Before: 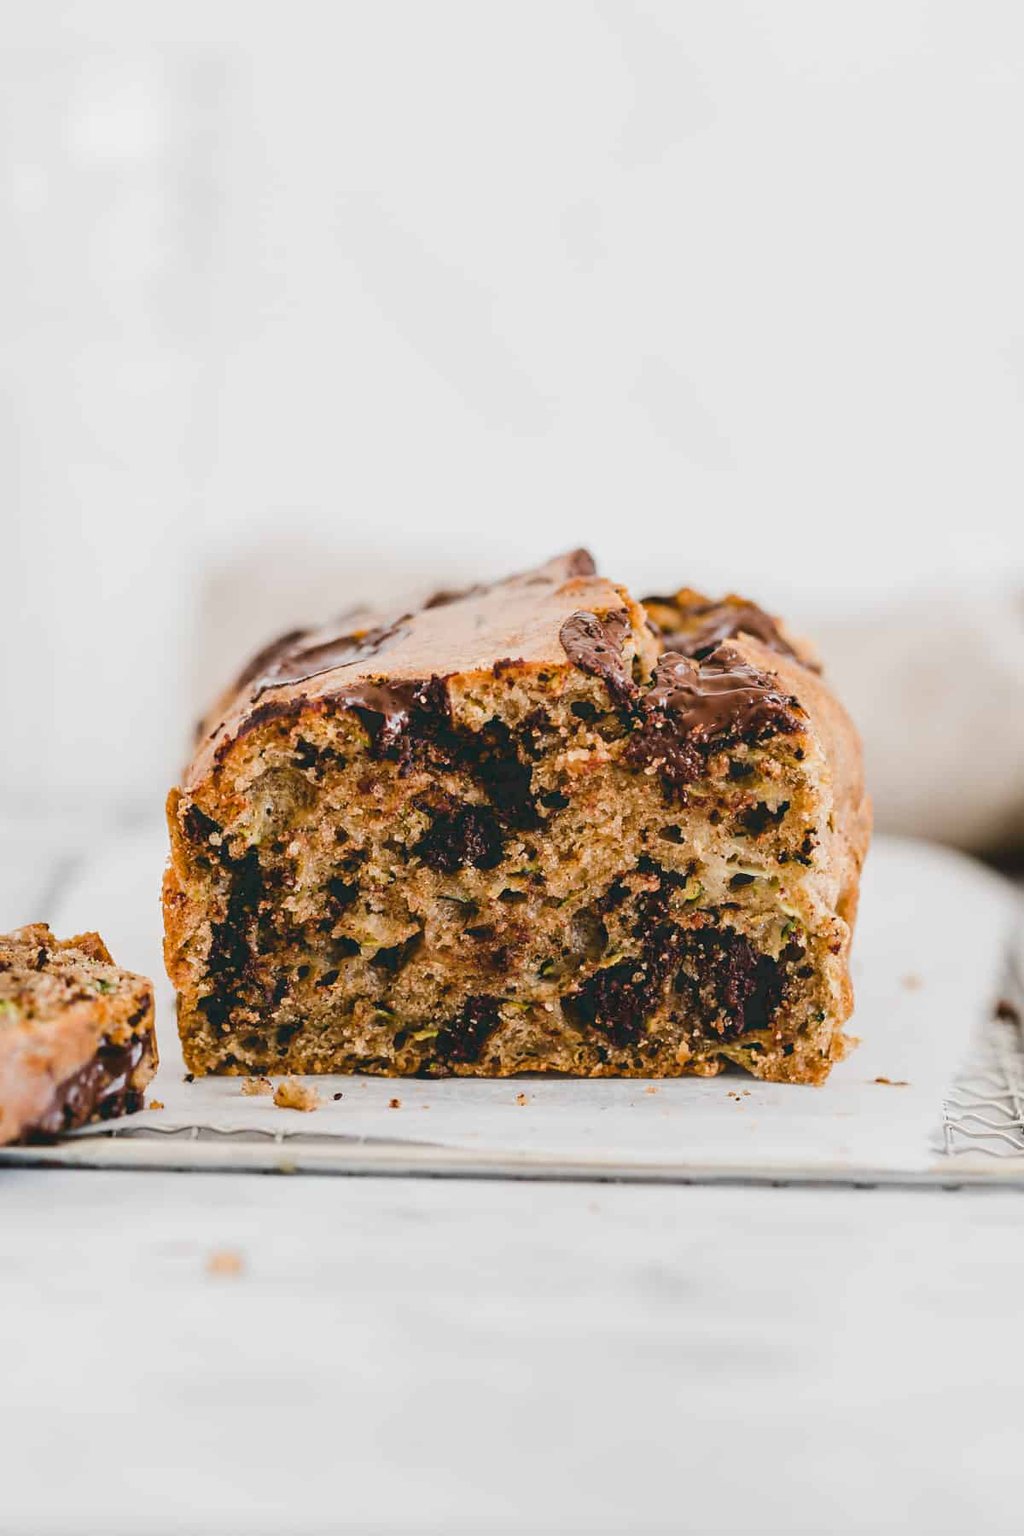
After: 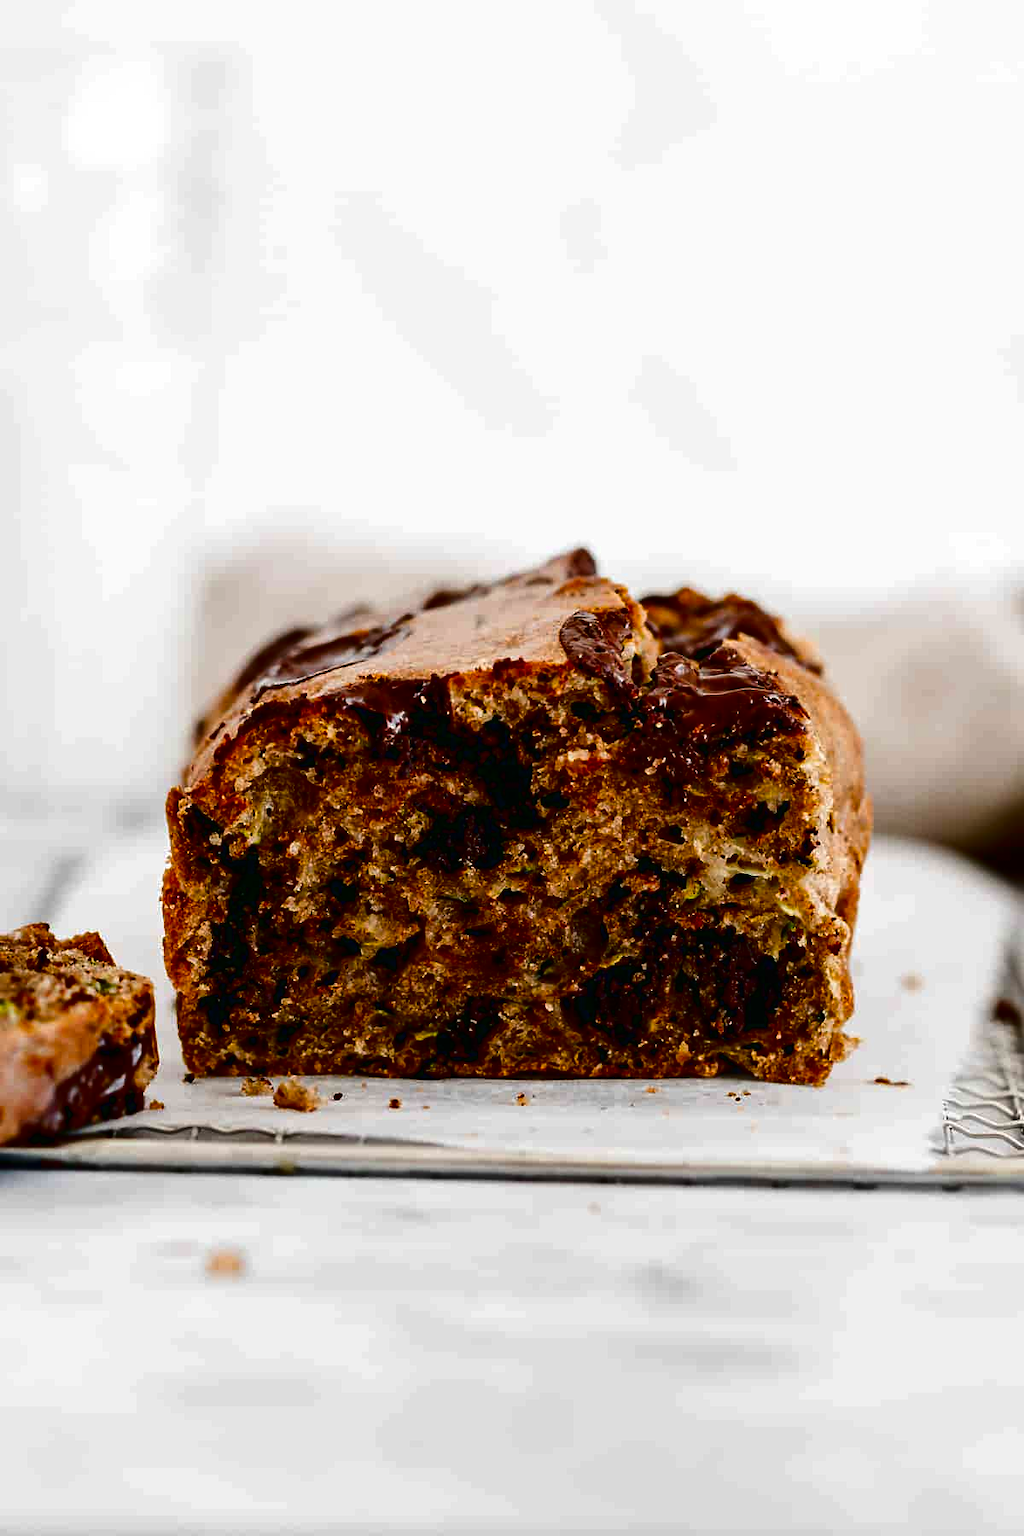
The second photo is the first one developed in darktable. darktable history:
color balance rgb: power › hue 328.91°, perceptual saturation grading › global saturation 19.603%, perceptual brilliance grading › global brilliance 14.289%, perceptual brilliance grading › shadows -35.568%, contrast -9.889%
contrast brightness saturation: contrast 0.088, brightness -0.602, saturation 0.174
